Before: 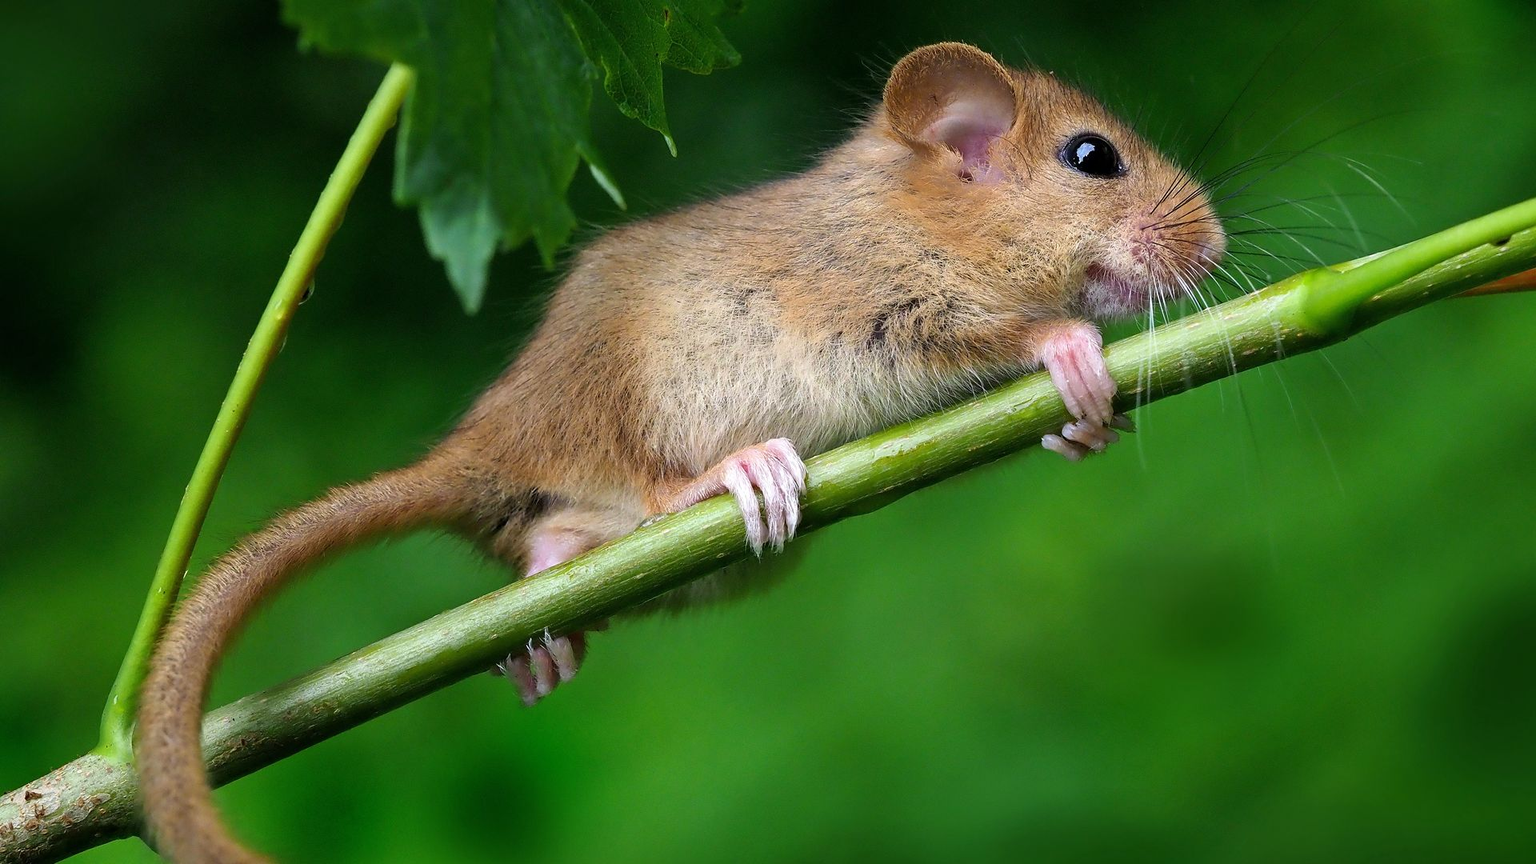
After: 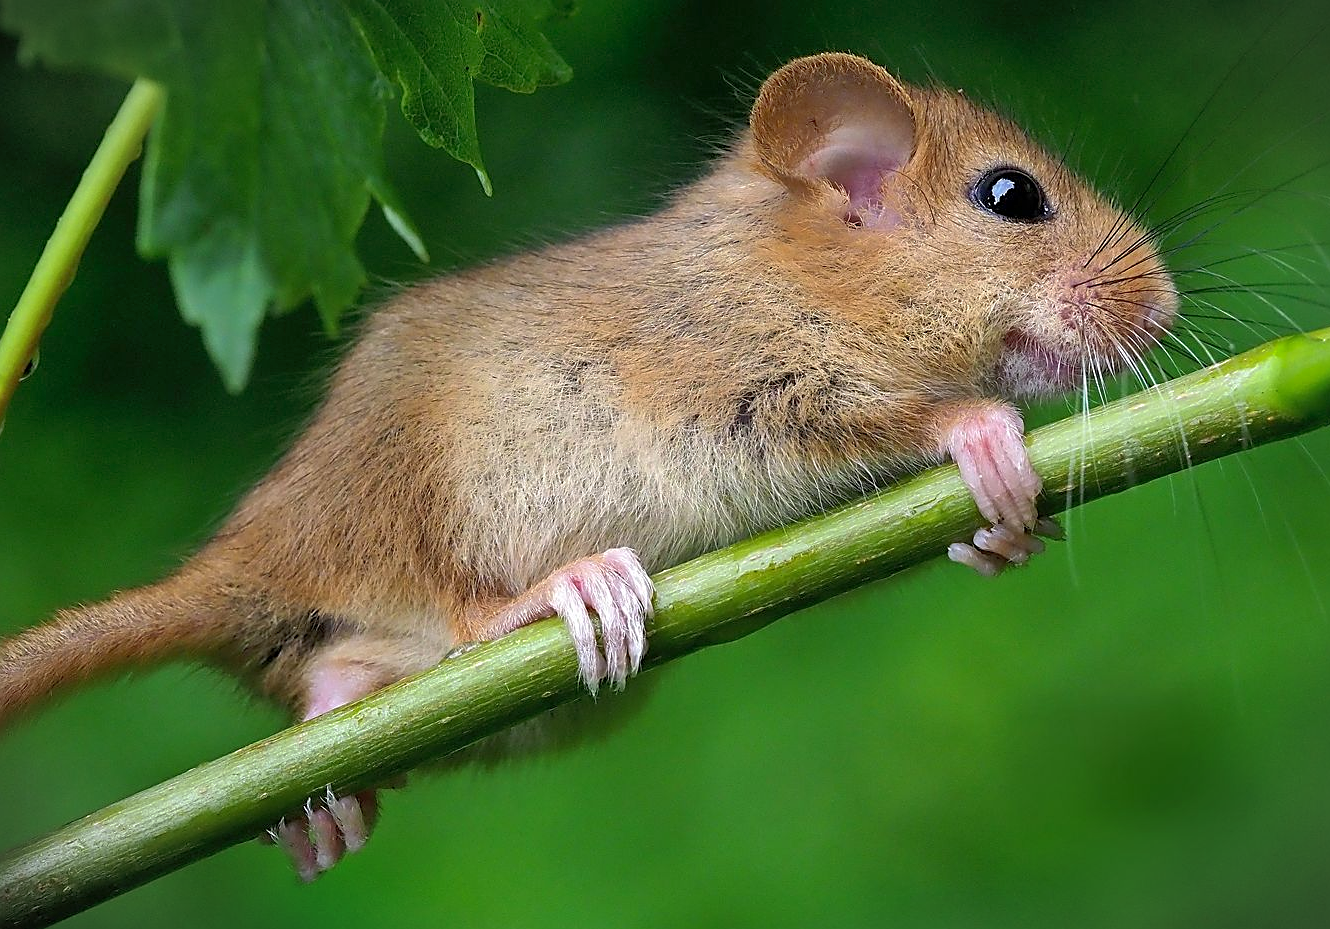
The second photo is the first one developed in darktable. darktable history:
sharpen: on, module defaults
shadows and highlights: on, module defaults
crop: left 18.479%, right 12.2%, bottom 13.971%
vignetting: fall-off start 100%, brightness -0.282, width/height ratio 1.31
